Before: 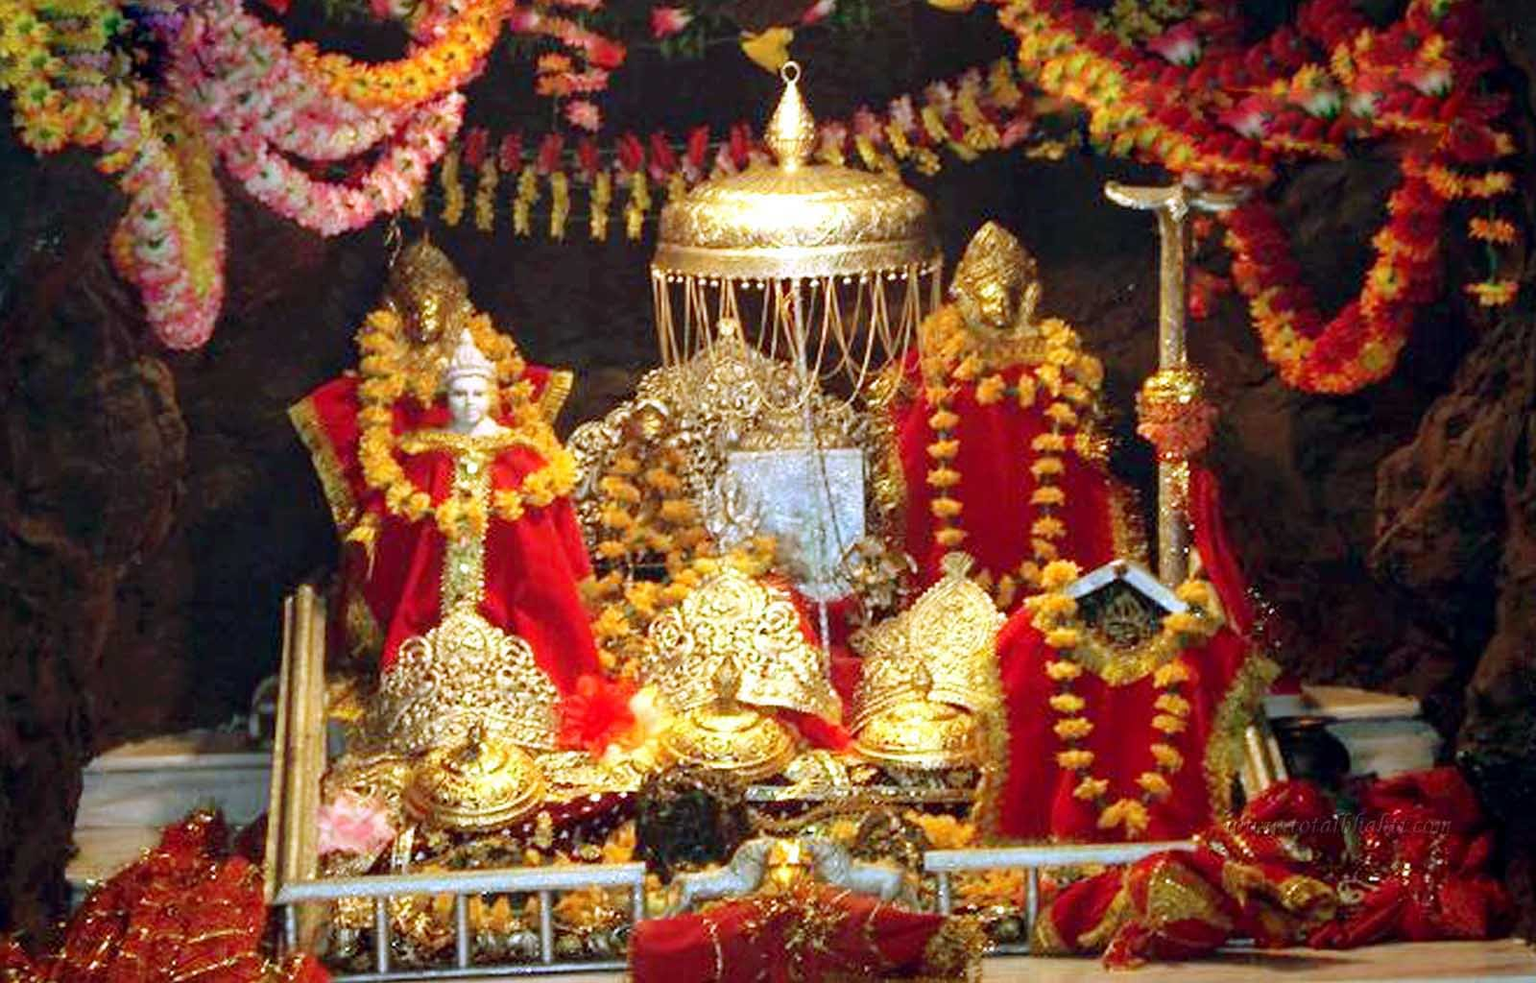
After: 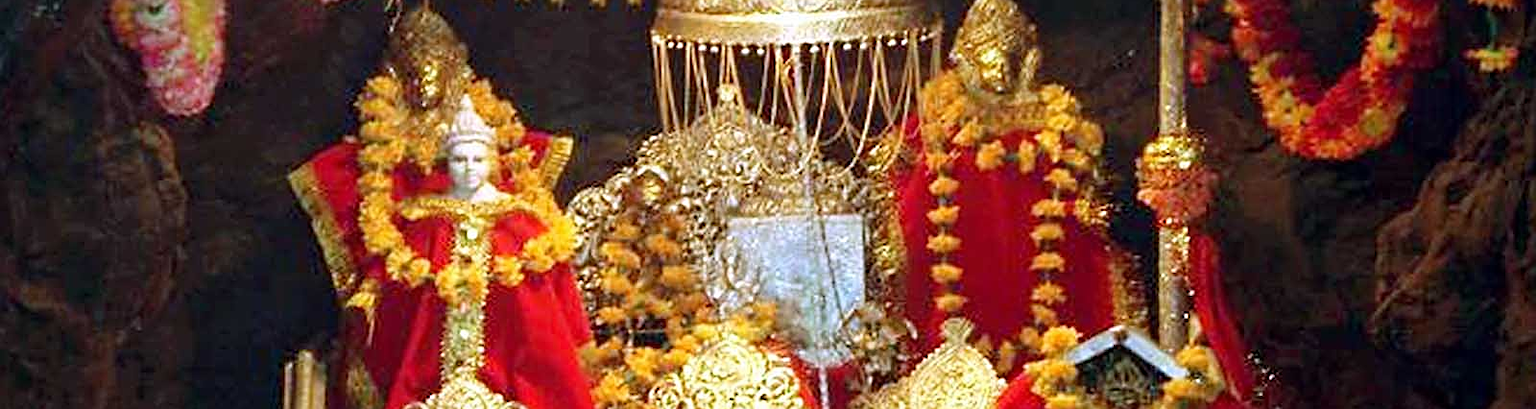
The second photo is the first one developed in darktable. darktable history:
crop and rotate: top 23.882%, bottom 34.413%
sharpen: on, module defaults
